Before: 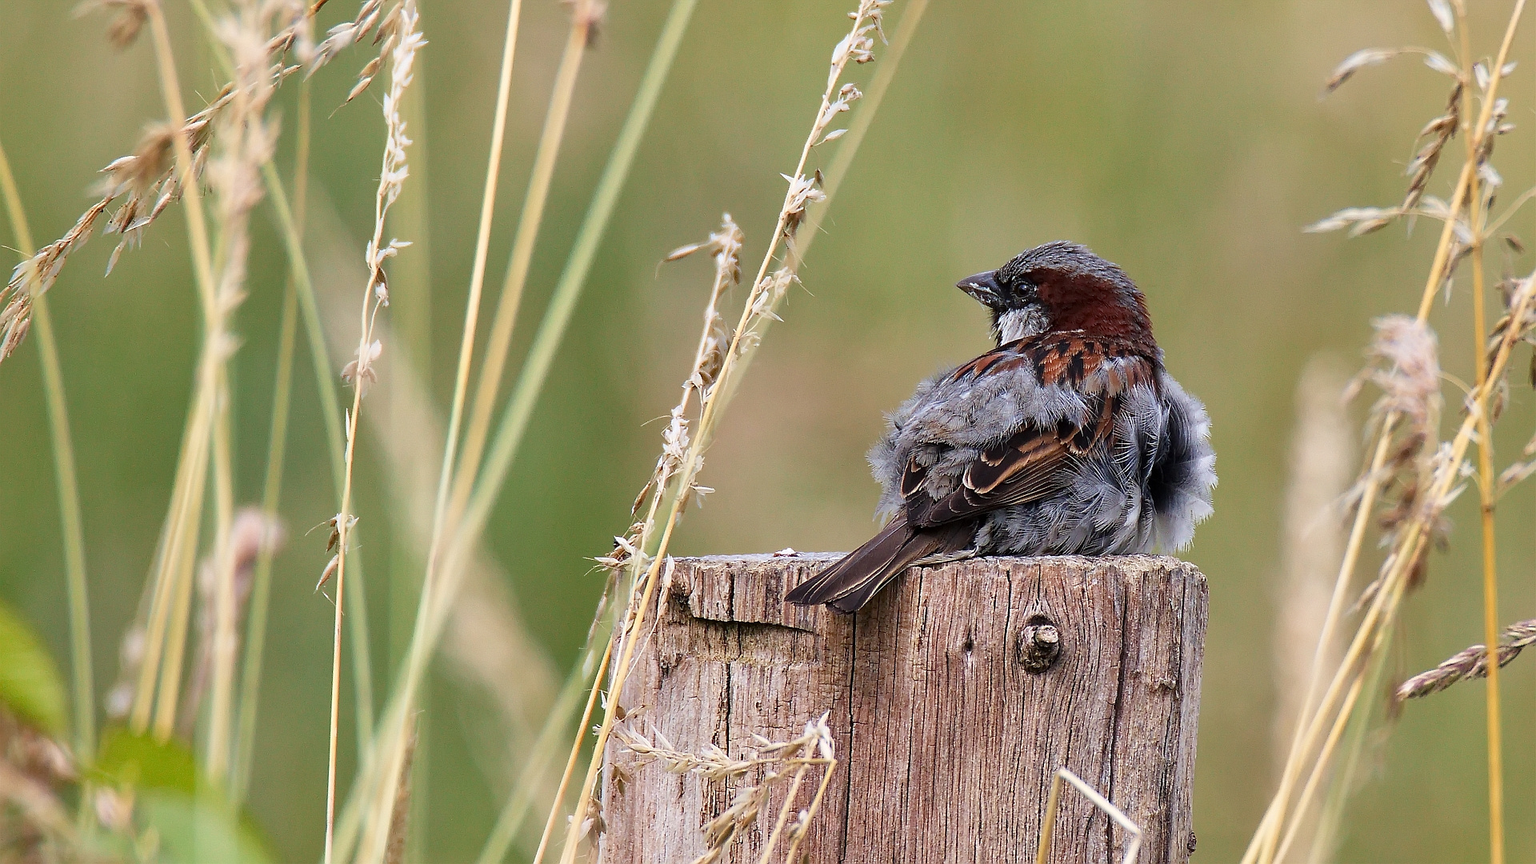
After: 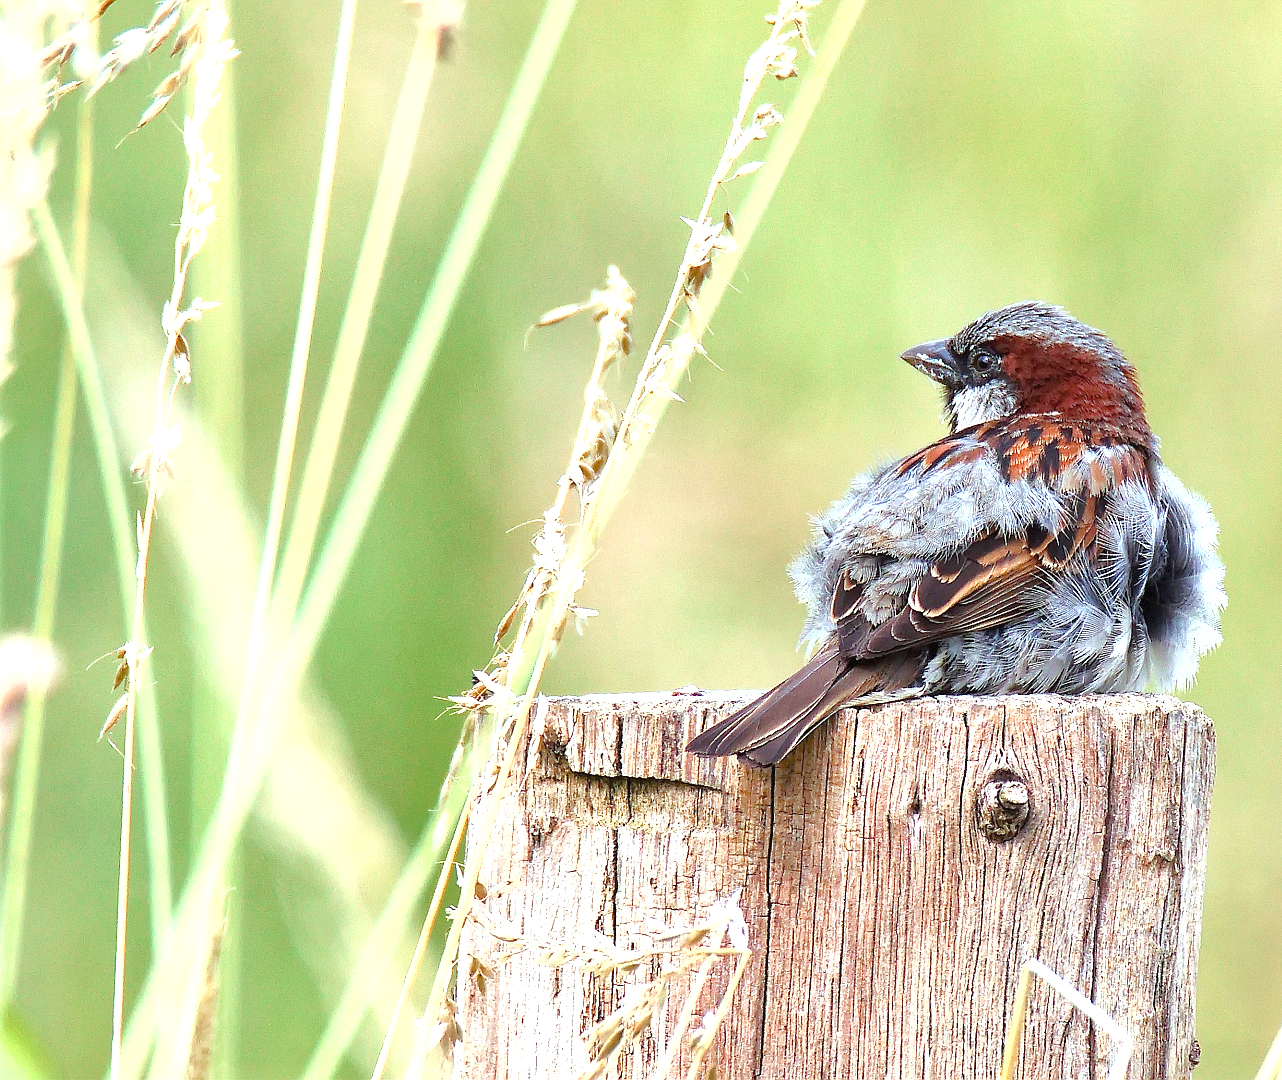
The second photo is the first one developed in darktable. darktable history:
crop: left 15.415%, right 17.797%
exposure: black level correction 0, exposure 1.2 EV, compensate highlight preservation false
color balance rgb: highlights gain › luminance 19.827%, highlights gain › chroma 2.679%, highlights gain › hue 175.85°, linear chroma grading › shadows -7.944%, linear chroma grading › global chroma 9.785%, perceptual saturation grading › global saturation 25.176%, perceptual saturation grading › highlights -50.191%, perceptual saturation grading › shadows 30.038%
shadows and highlights: shadows -20.09, white point adjustment -1.99, highlights -35.03
contrast brightness saturation: brightness 0.145
